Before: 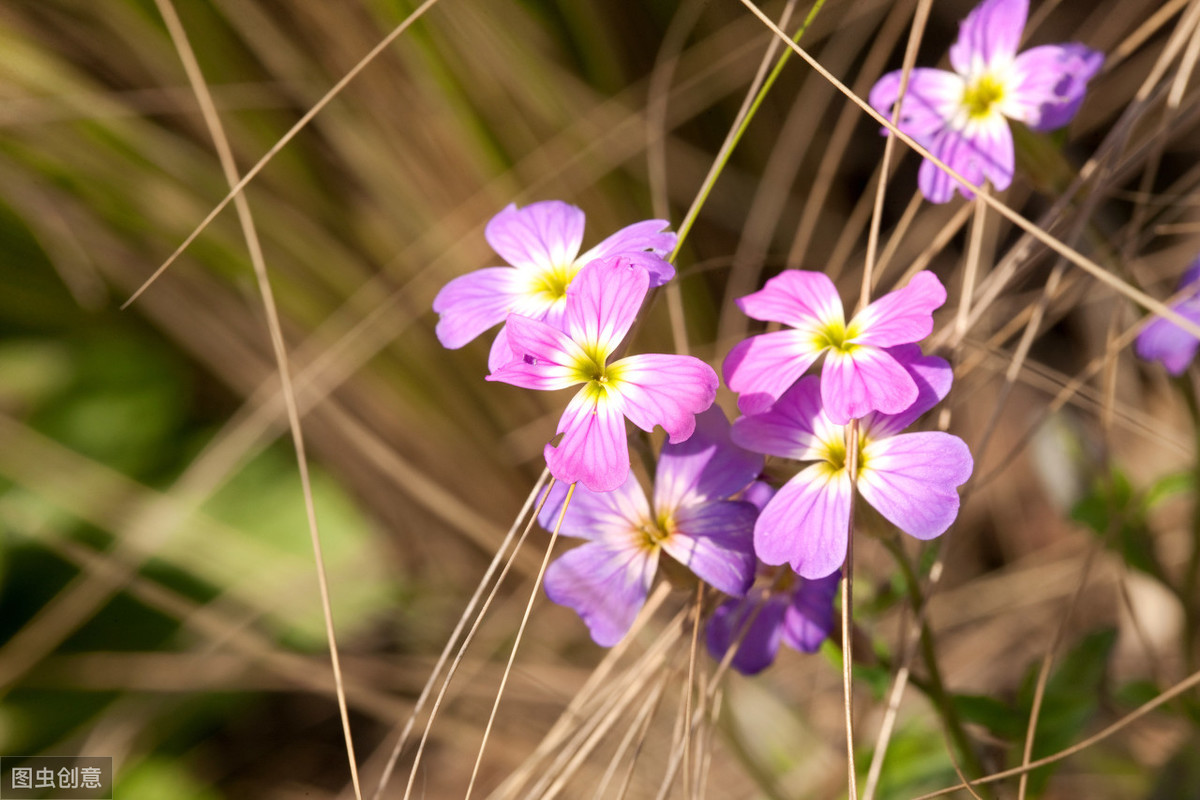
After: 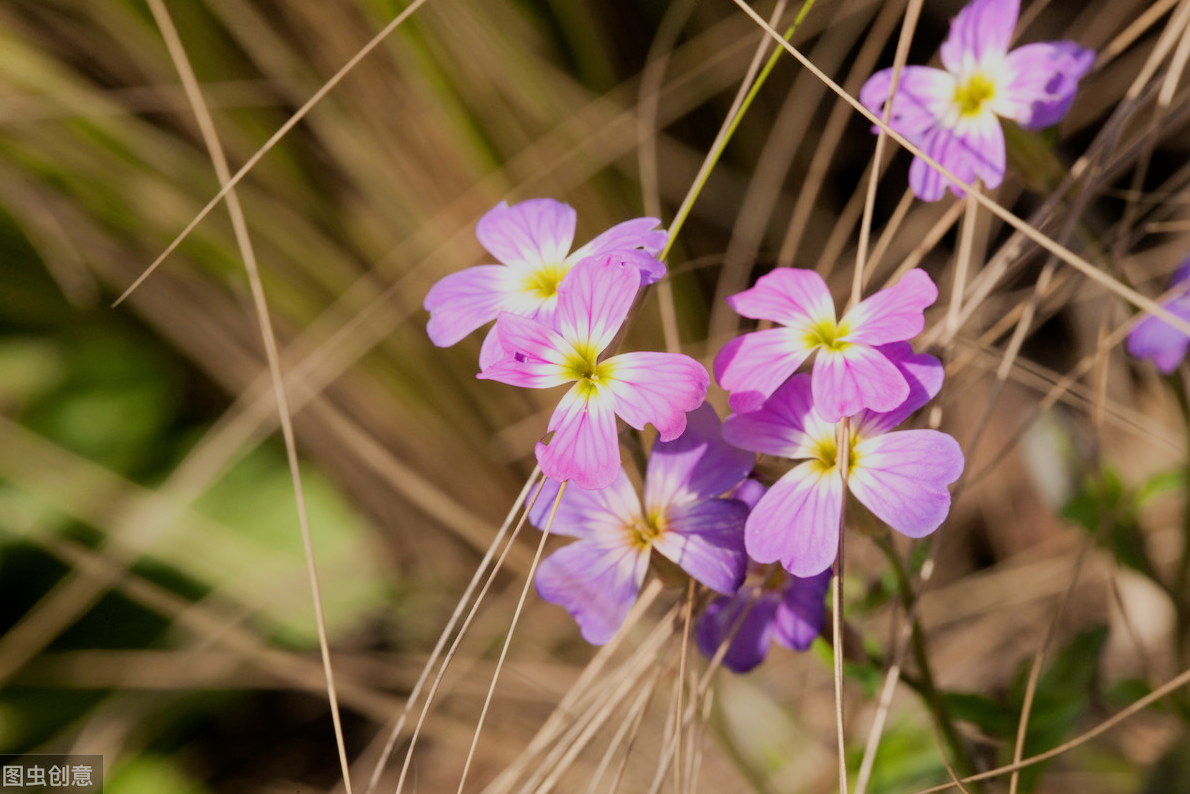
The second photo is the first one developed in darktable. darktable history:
filmic rgb: black relative exposure -7.65 EV, white relative exposure 4.56 EV, hardness 3.61
crop and rotate: left 0.751%, top 0.274%, bottom 0.417%
